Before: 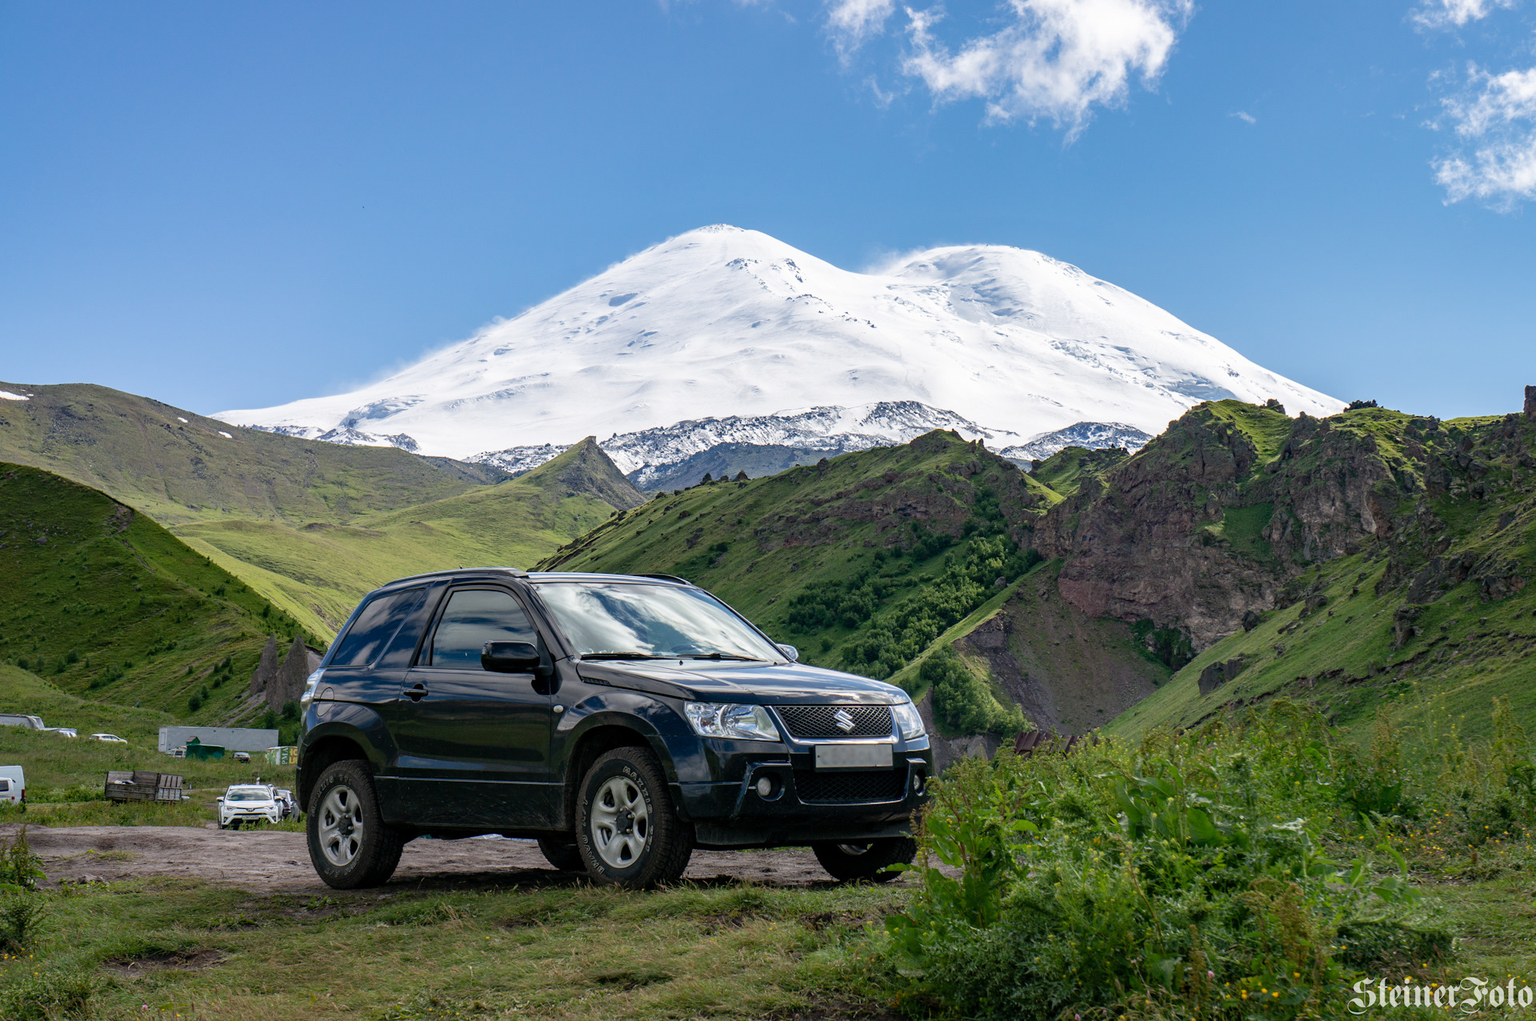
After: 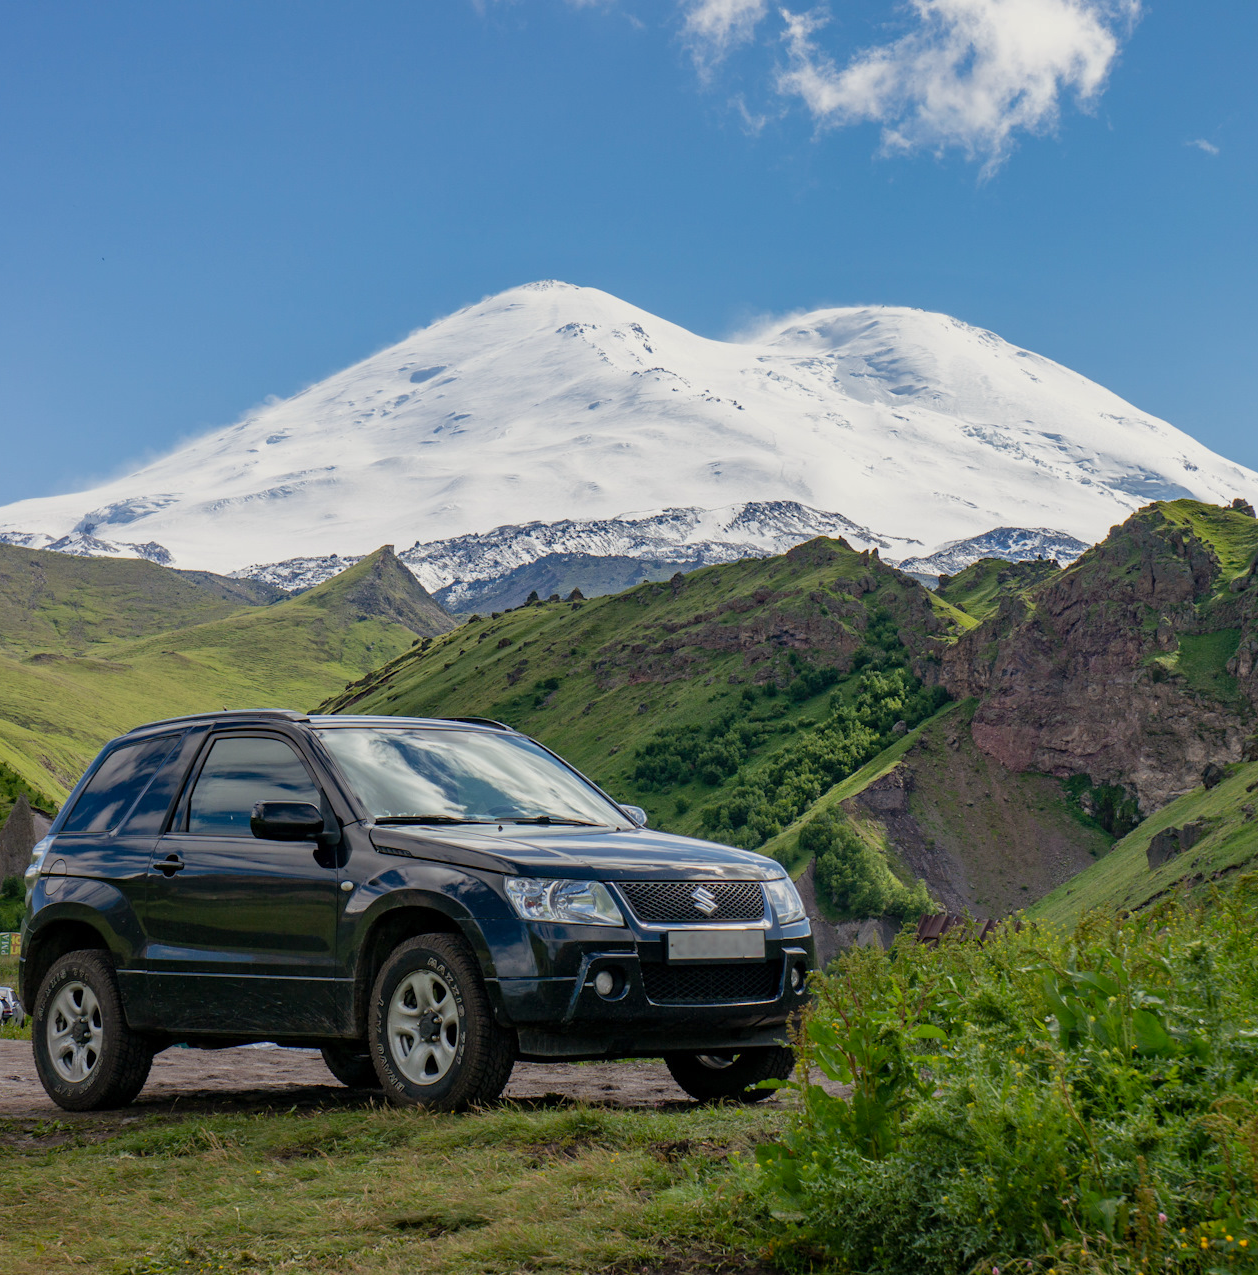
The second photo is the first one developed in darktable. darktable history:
tone equalizer: -8 EV 0.232 EV, -7 EV 0.427 EV, -6 EV 0.404 EV, -5 EV 0.224 EV, -3 EV -0.252 EV, -2 EV -0.417 EV, -1 EV -0.436 EV, +0 EV -0.275 EV, edges refinement/feathering 500, mask exposure compensation -1.57 EV, preserve details guided filter
crop and rotate: left 18.332%, right 16.125%
color balance rgb: shadows lift › chroma 2.036%, shadows lift › hue 48.84°, highlights gain › luminance 6.356%, highlights gain › chroma 1.243%, highlights gain › hue 87.96°, perceptual saturation grading › global saturation 0.363%, global vibrance 20%
